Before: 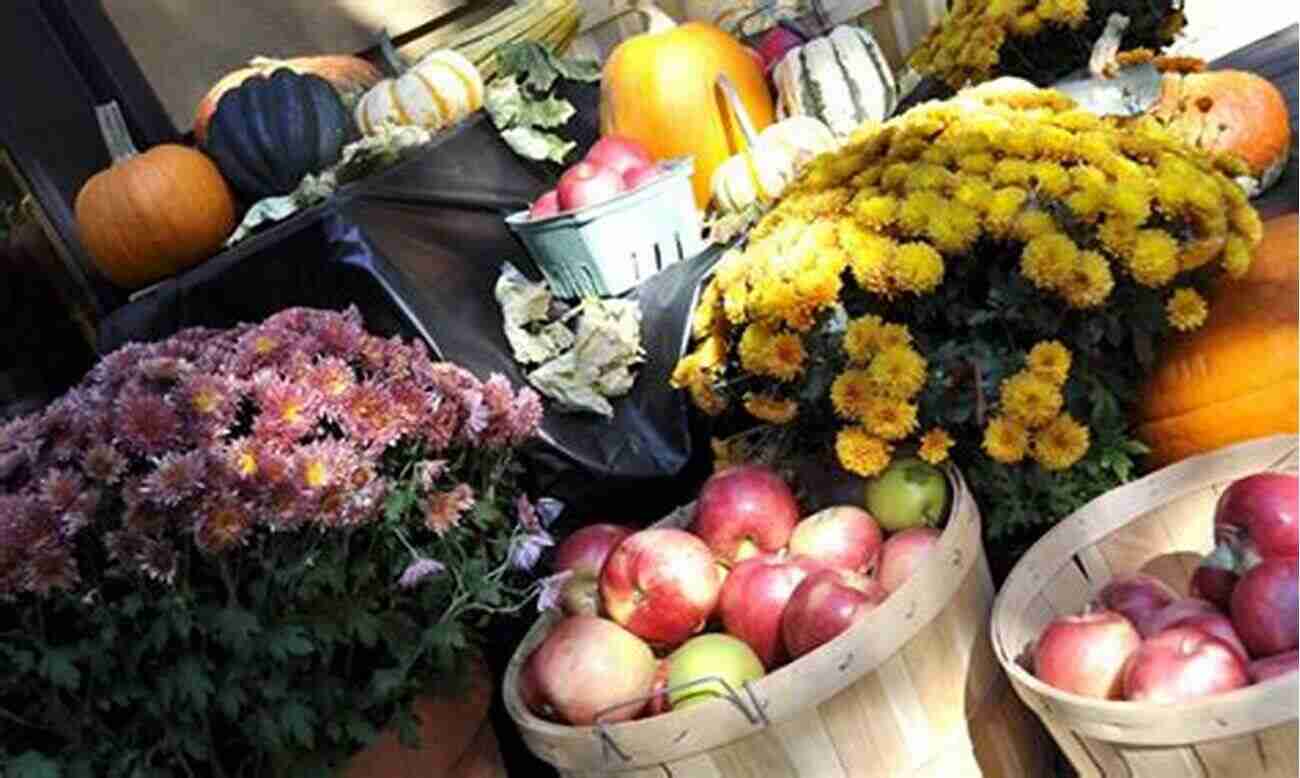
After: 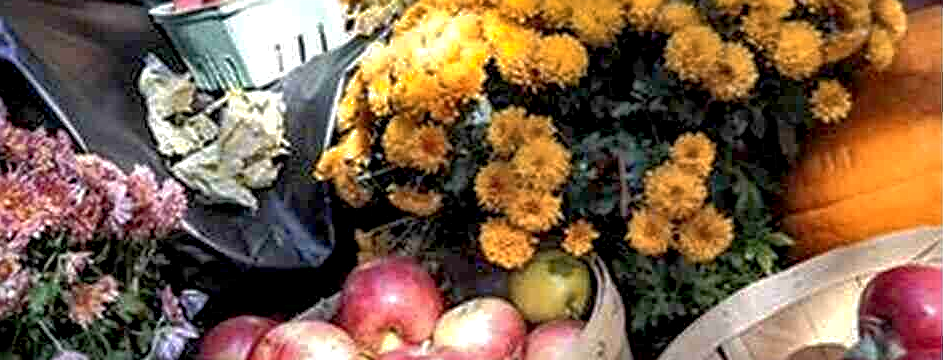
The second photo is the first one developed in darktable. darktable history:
color zones: curves: ch2 [(0, 0.5) (0.143, 0.5) (0.286, 0.416) (0.429, 0.5) (0.571, 0.5) (0.714, 0.5) (0.857, 0.5) (1, 0.5)]
local contrast: highlights 60%, shadows 61%, detail 160%
crop and rotate: left 27.458%, top 26.746%, bottom 26.934%
sharpen: on, module defaults
shadows and highlights: on, module defaults
